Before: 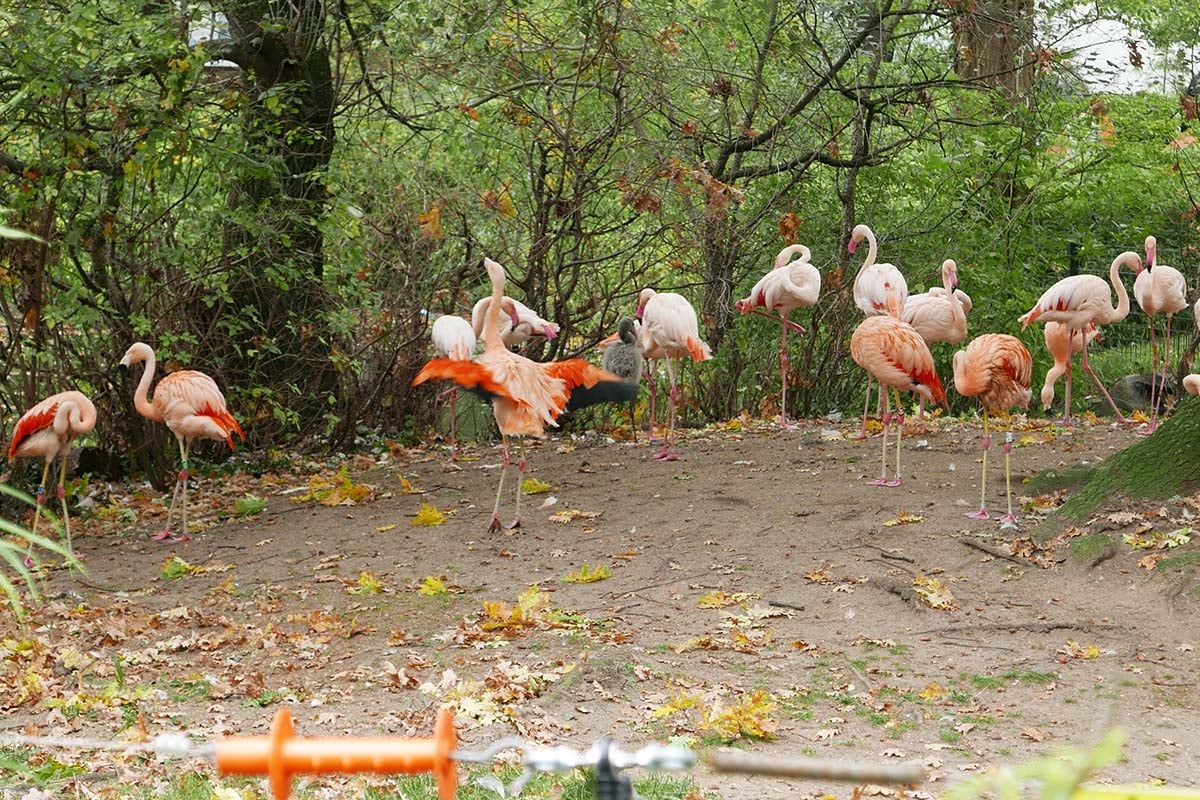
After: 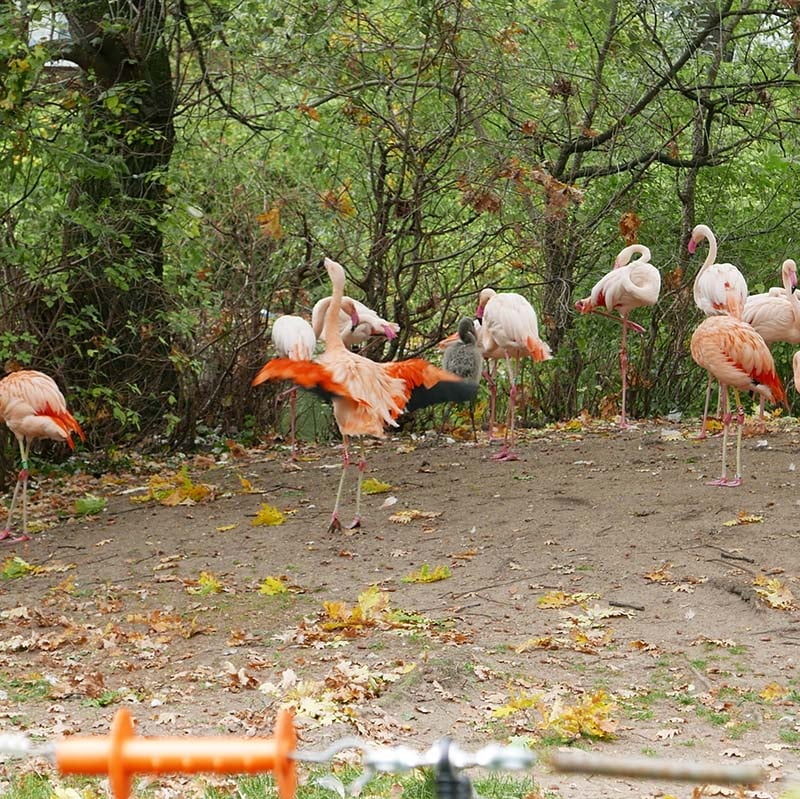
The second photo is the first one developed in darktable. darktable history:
crop and rotate: left 13.381%, right 19.893%
